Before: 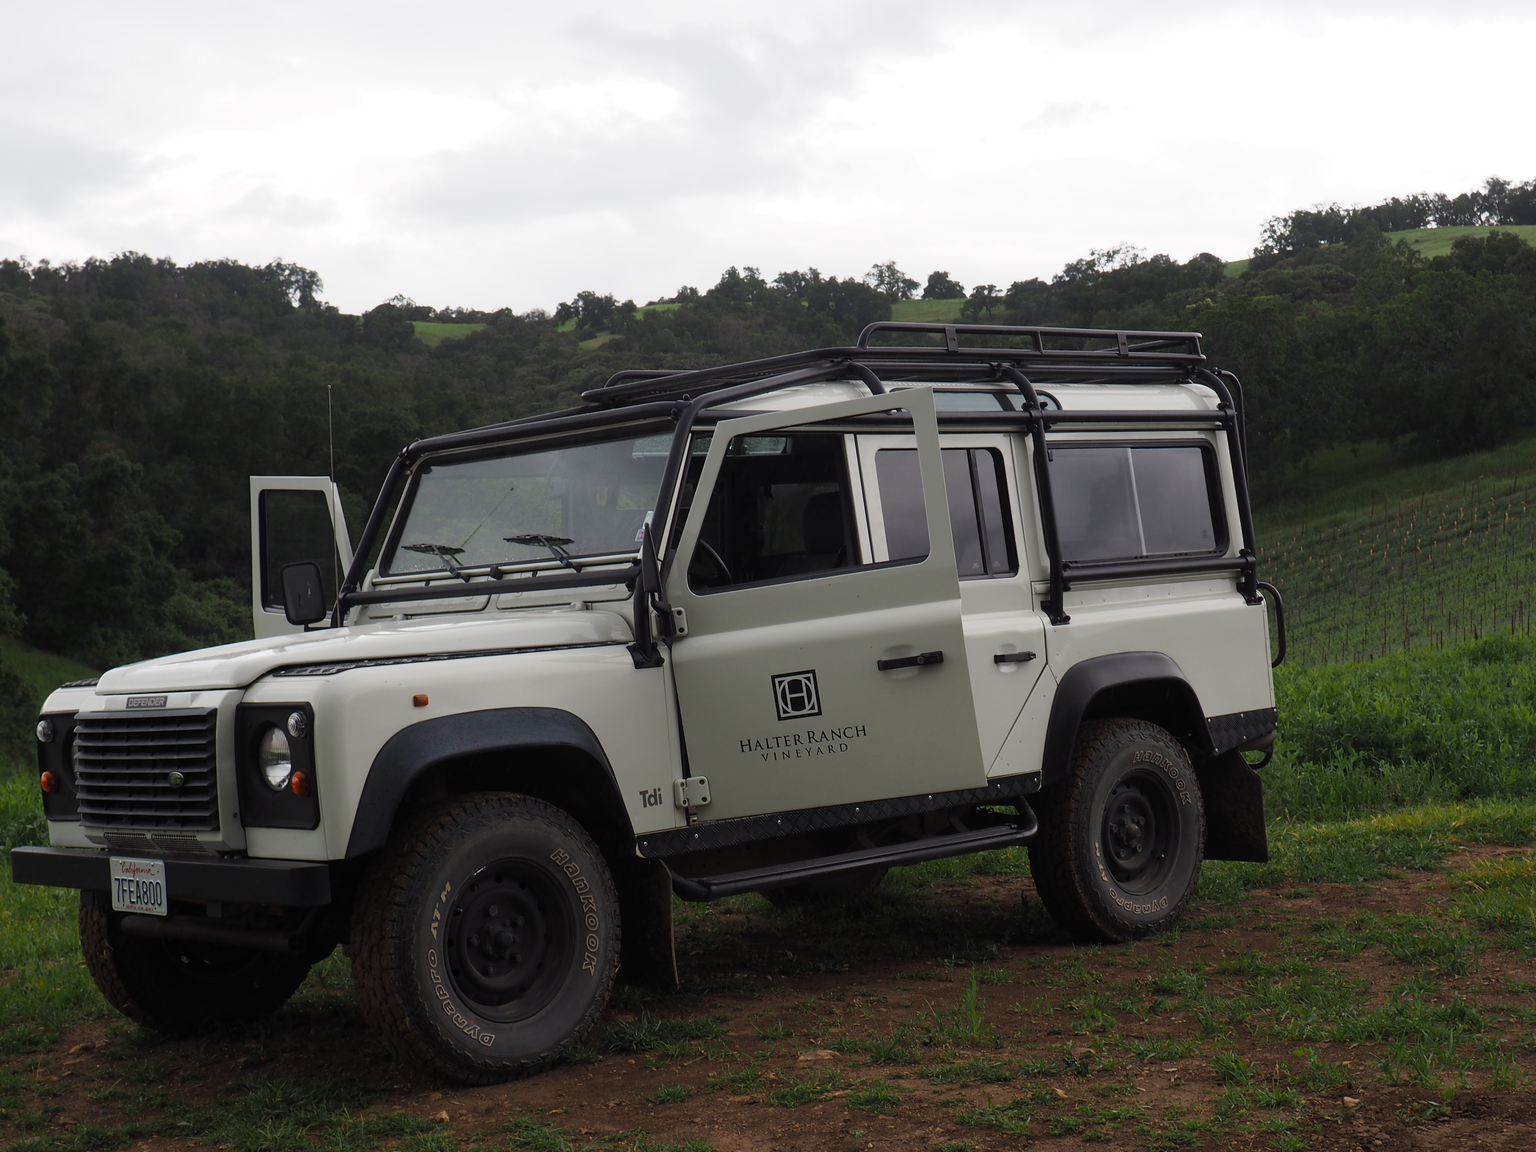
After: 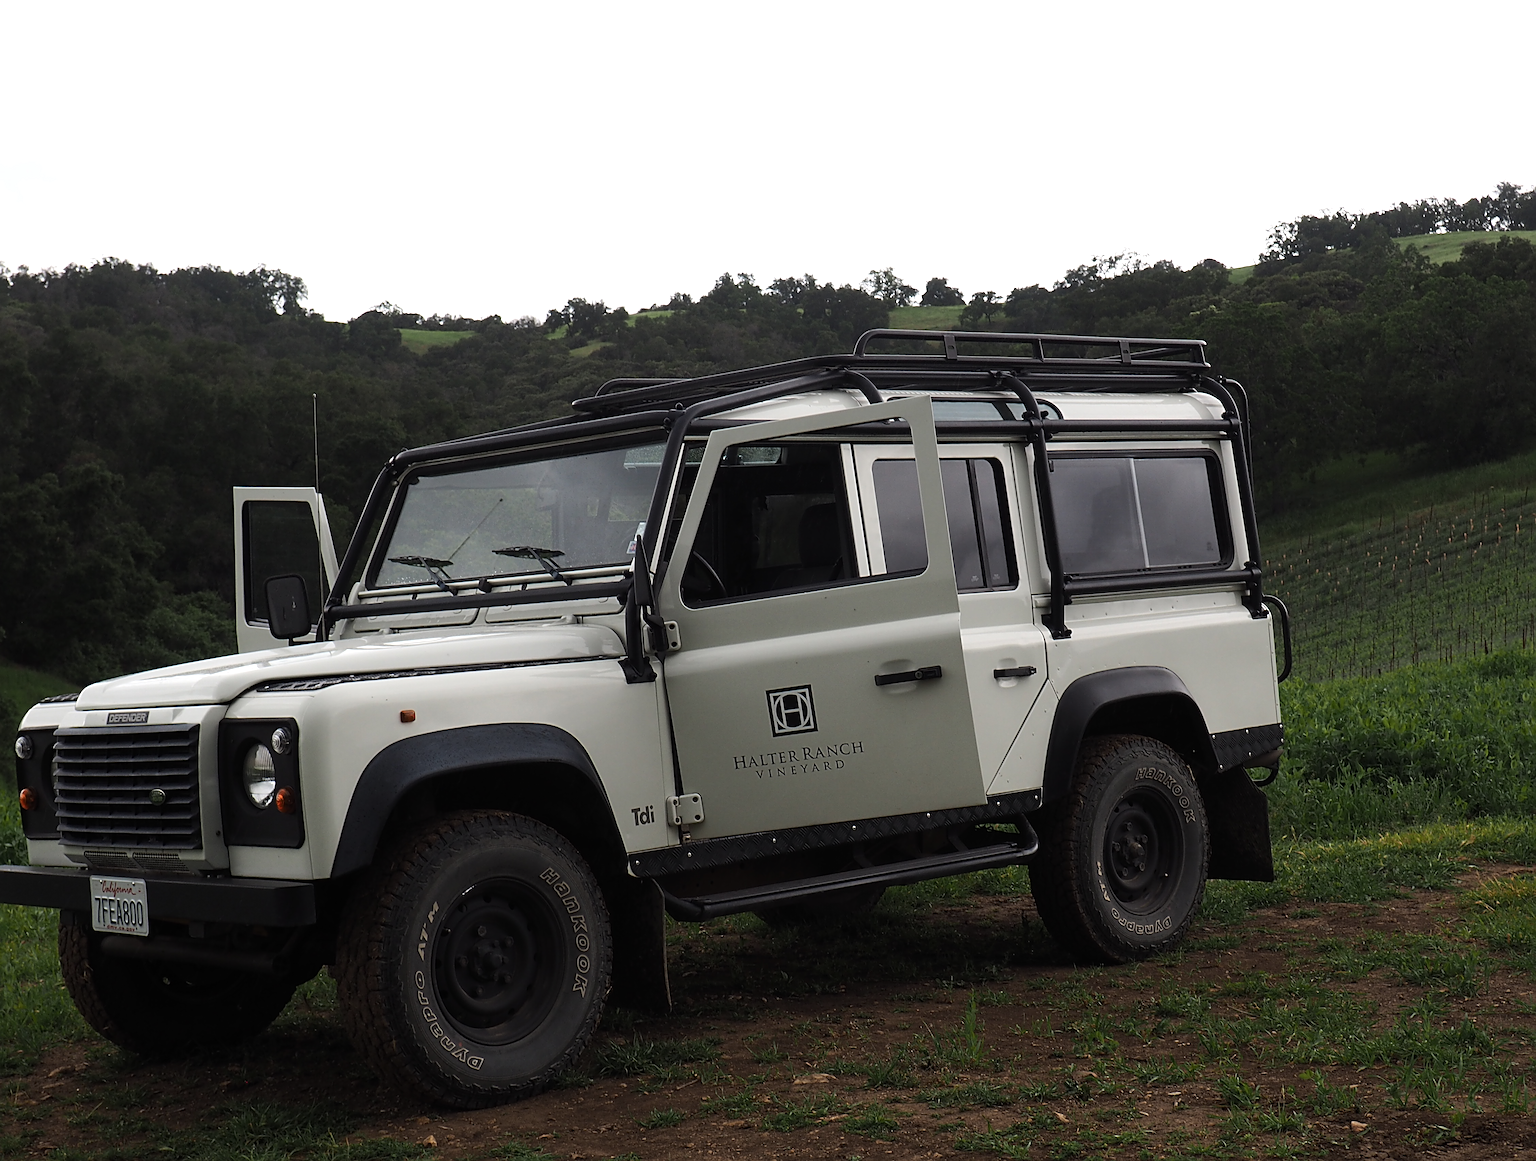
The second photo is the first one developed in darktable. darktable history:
contrast brightness saturation: saturation -0.087
sharpen: radius 3.967
crop and rotate: left 1.434%, right 0.703%, bottom 1.319%
tone equalizer: -8 EV -0.384 EV, -7 EV -0.379 EV, -6 EV -0.328 EV, -5 EV -0.228 EV, -3 EV 0.244 EV, -2 EV 0.334 EV, -1 EV 0.404 EV, +0 EV 0.441 EV, edges refinement/feathering 500, mask exposure compensation -1.57 EV, preserve details no
